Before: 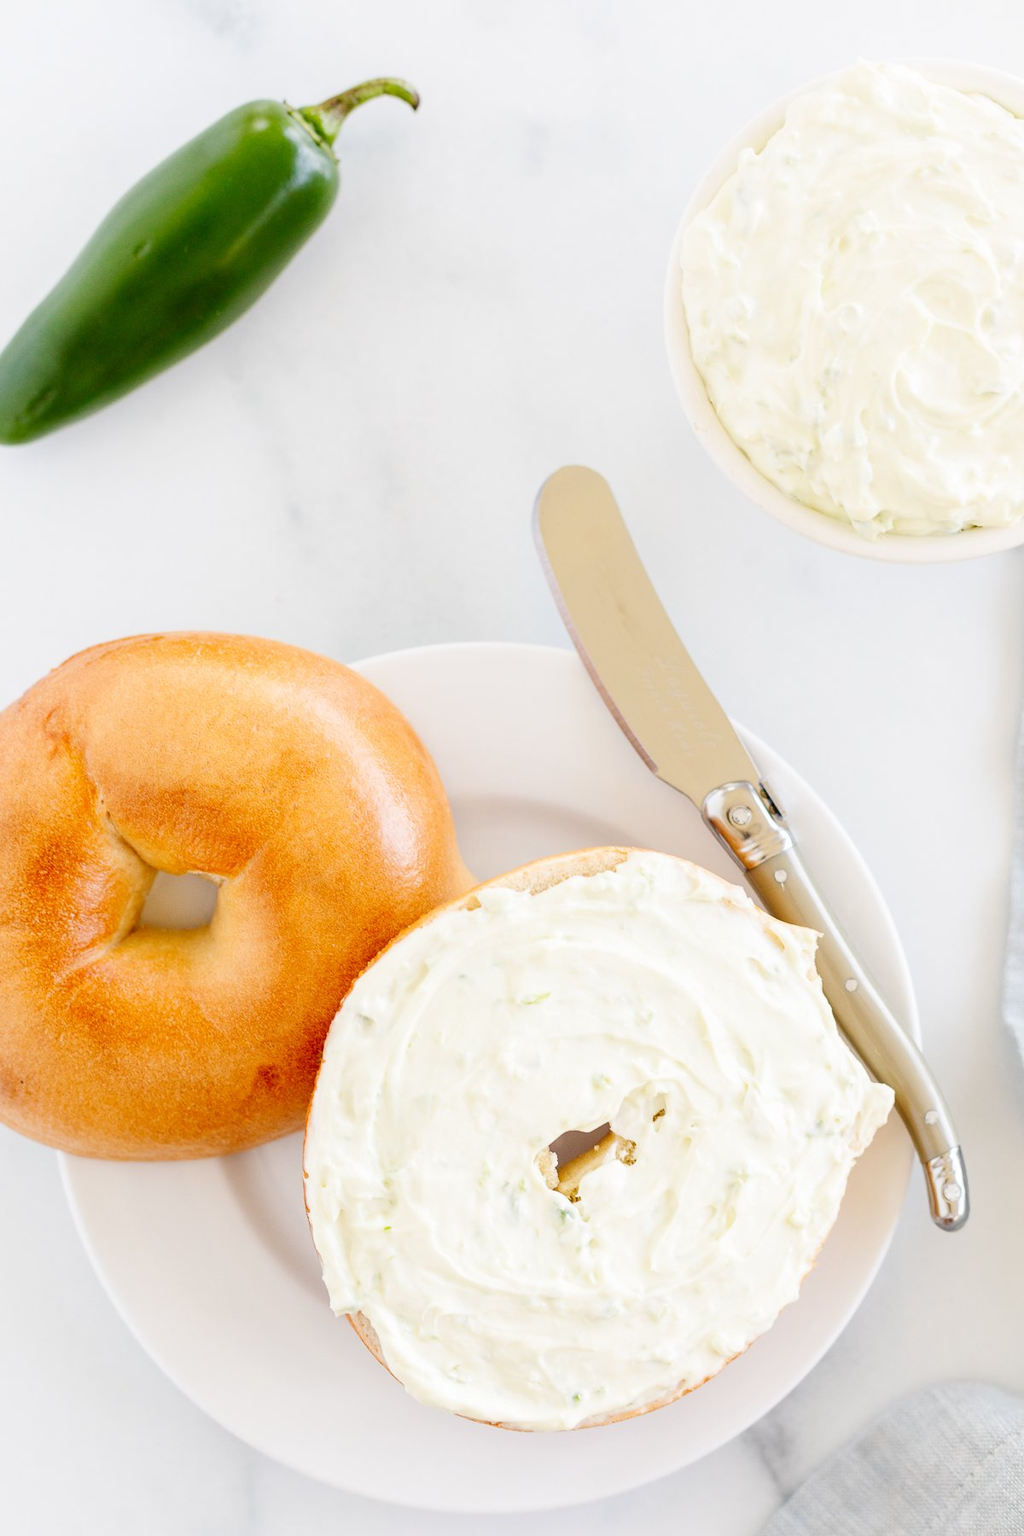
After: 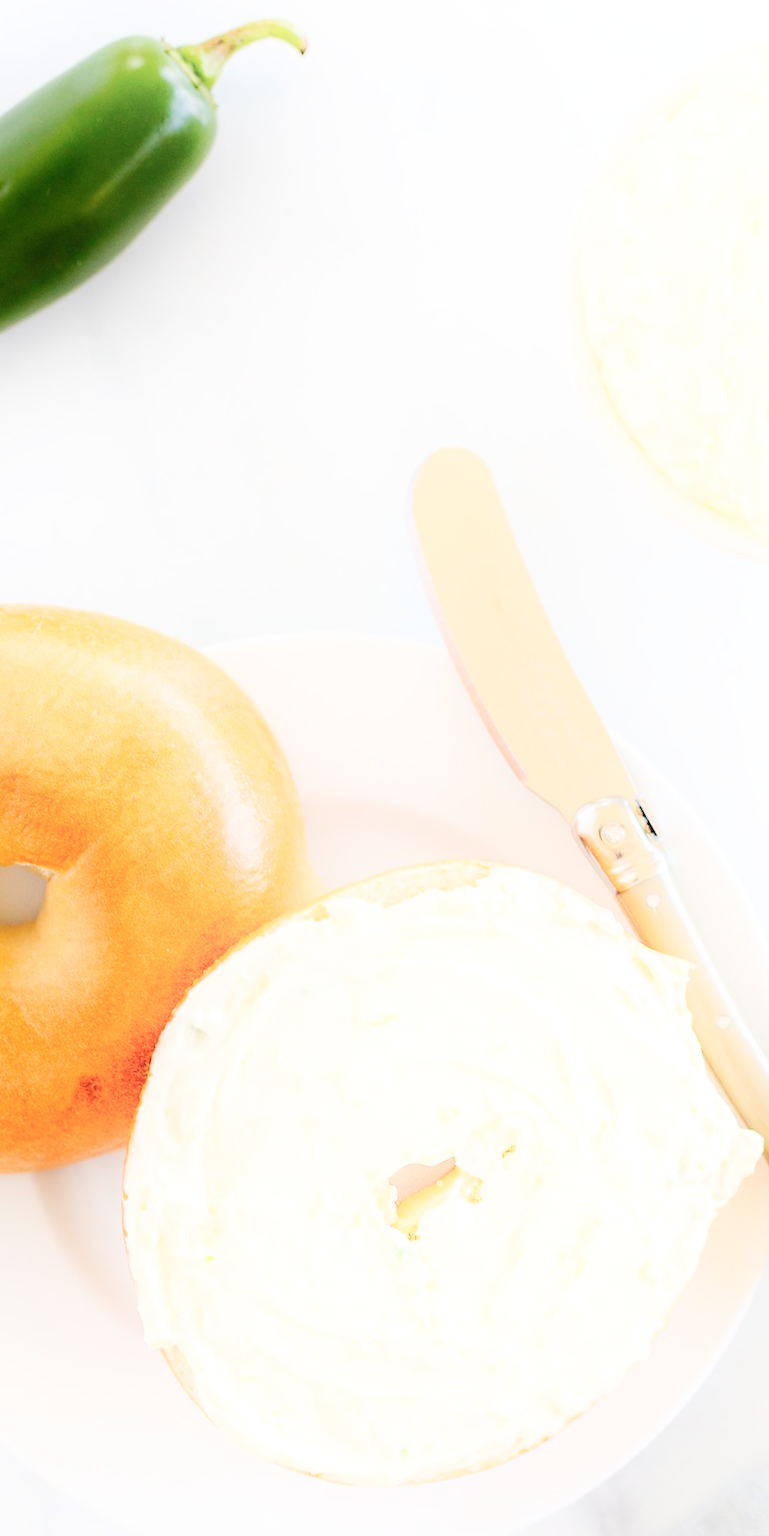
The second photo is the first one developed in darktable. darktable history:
shadows and highlights: shadows -39.36, highlights 64.3, soften with gaussian
exposure: exposure 0.075 EV, compensate highlight preservation false
crop and rotate: angle -2.98°, left 14.02%, top 0.04%, right 10.894%, bottom 0.073%
